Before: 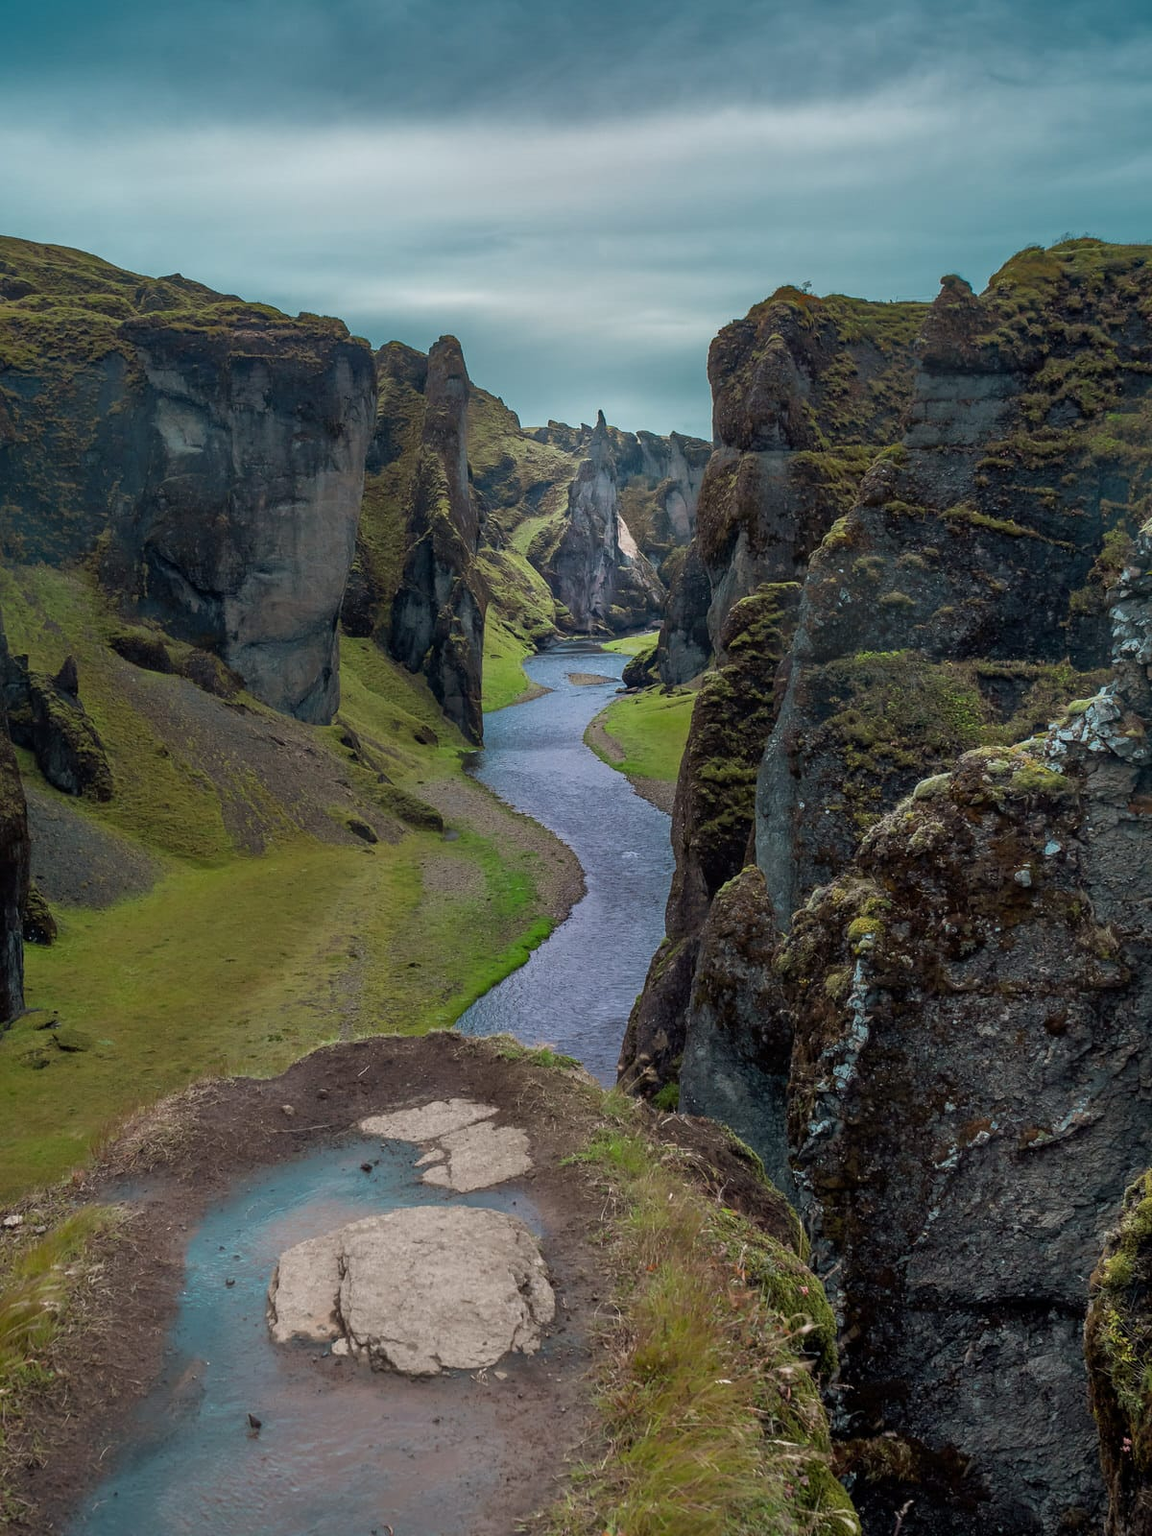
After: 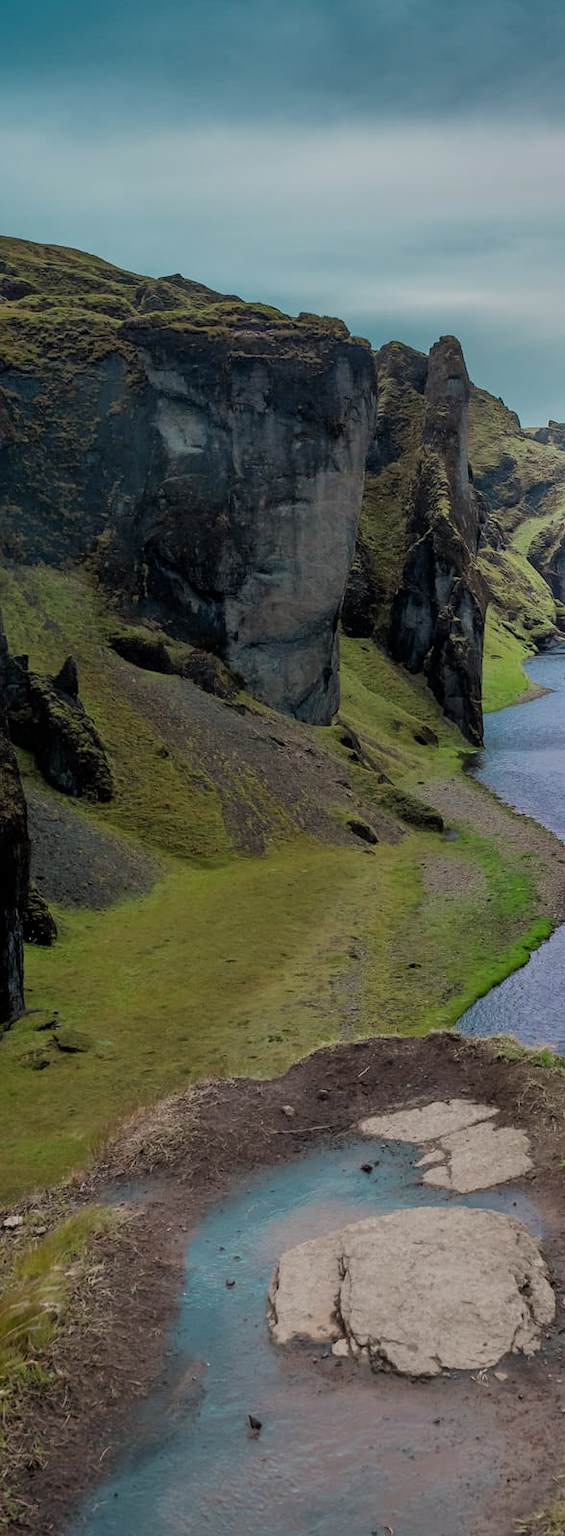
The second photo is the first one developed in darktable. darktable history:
filmic rgb: black relative exposure -7.15 EV, white relative exposure 5.36 EV, hardness 3.02, color science v6 (2022)
crop and rotate: left 0%, top 0%, right 50.845%
